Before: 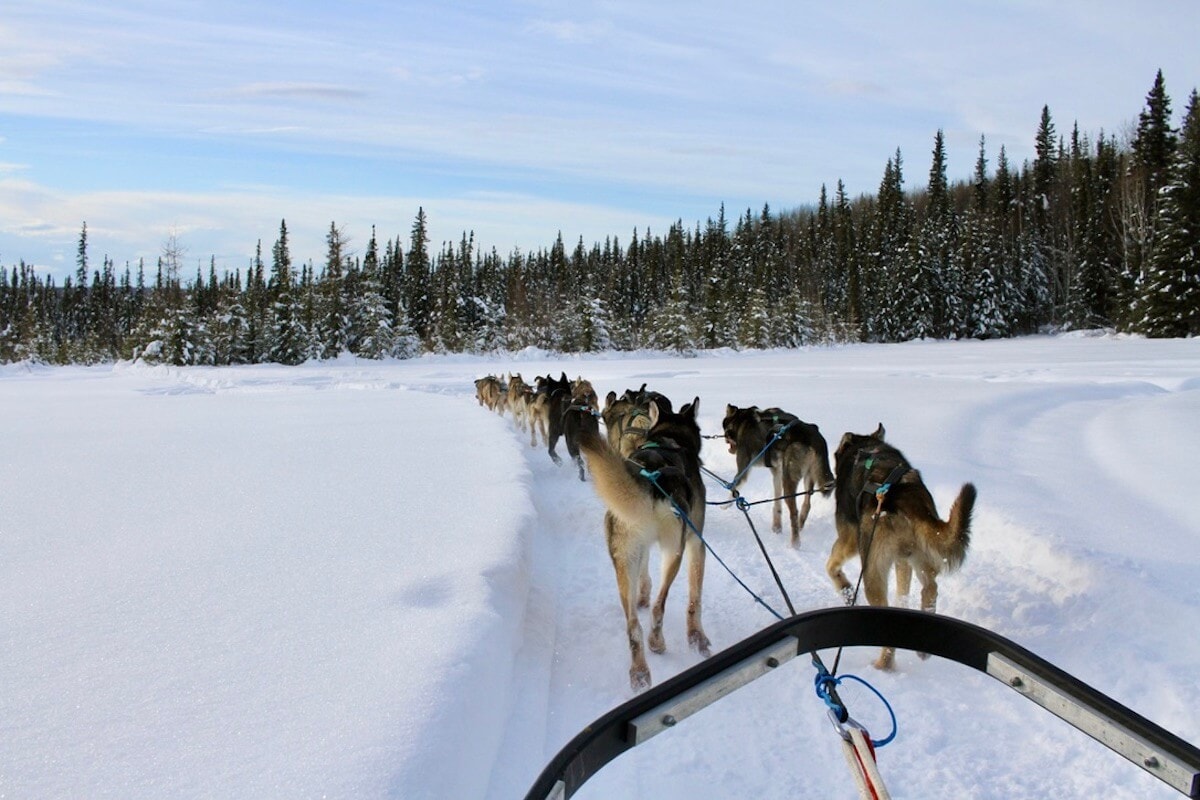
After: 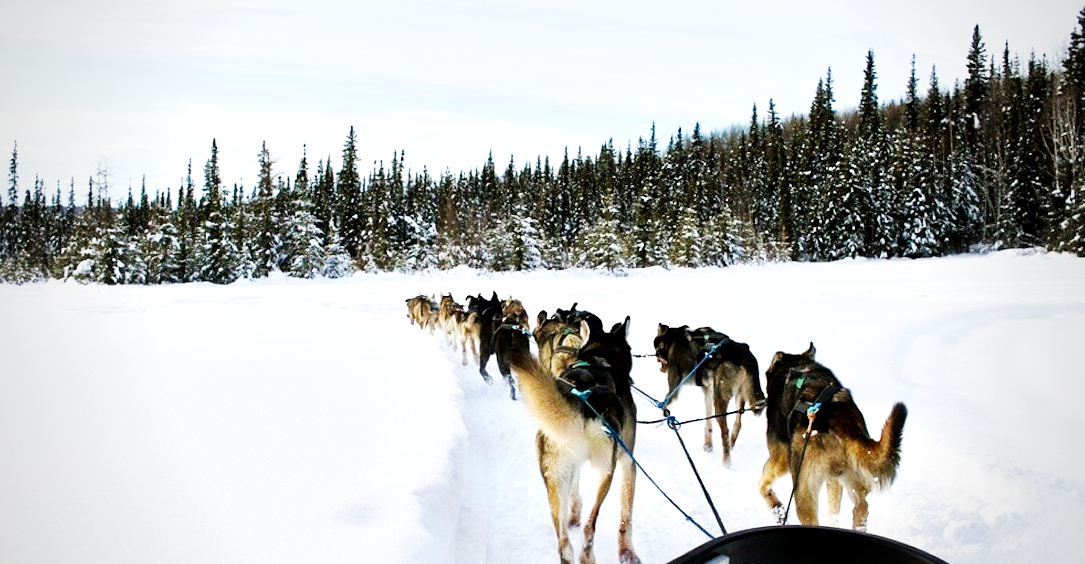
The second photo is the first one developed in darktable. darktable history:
base curve: curves: ch0 [(0, 0) (0.007, 0.004) (0.027, 0.03) (0.046, 0.07) (0.207, 0.54) (0.442, 0.872) (0.673, 0.972) (1, 1)], preserve colors none
vignetting: fall-off start 71.74%, brightness -0.337
sharpen: amount 0.216
local contrast: mode bilateral grid, contrast 49, coarseness 51, detail 150%, midtone range 0.2
crop: left 5.766%, top 10.189%, right 3.804%, bottom 19.307%
